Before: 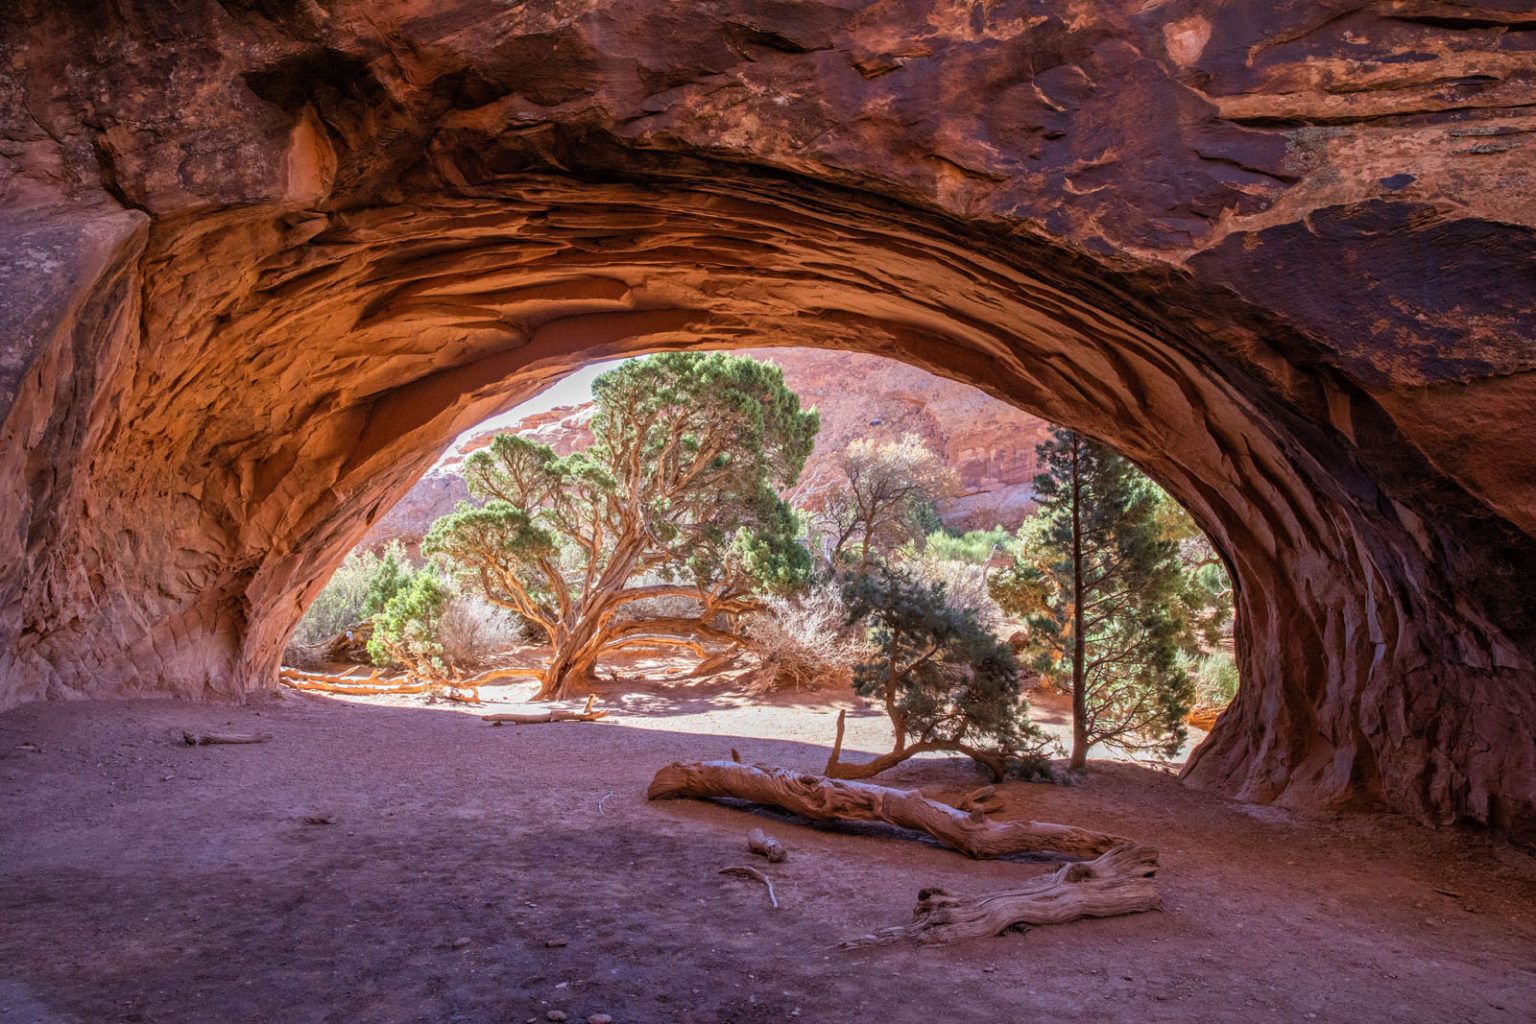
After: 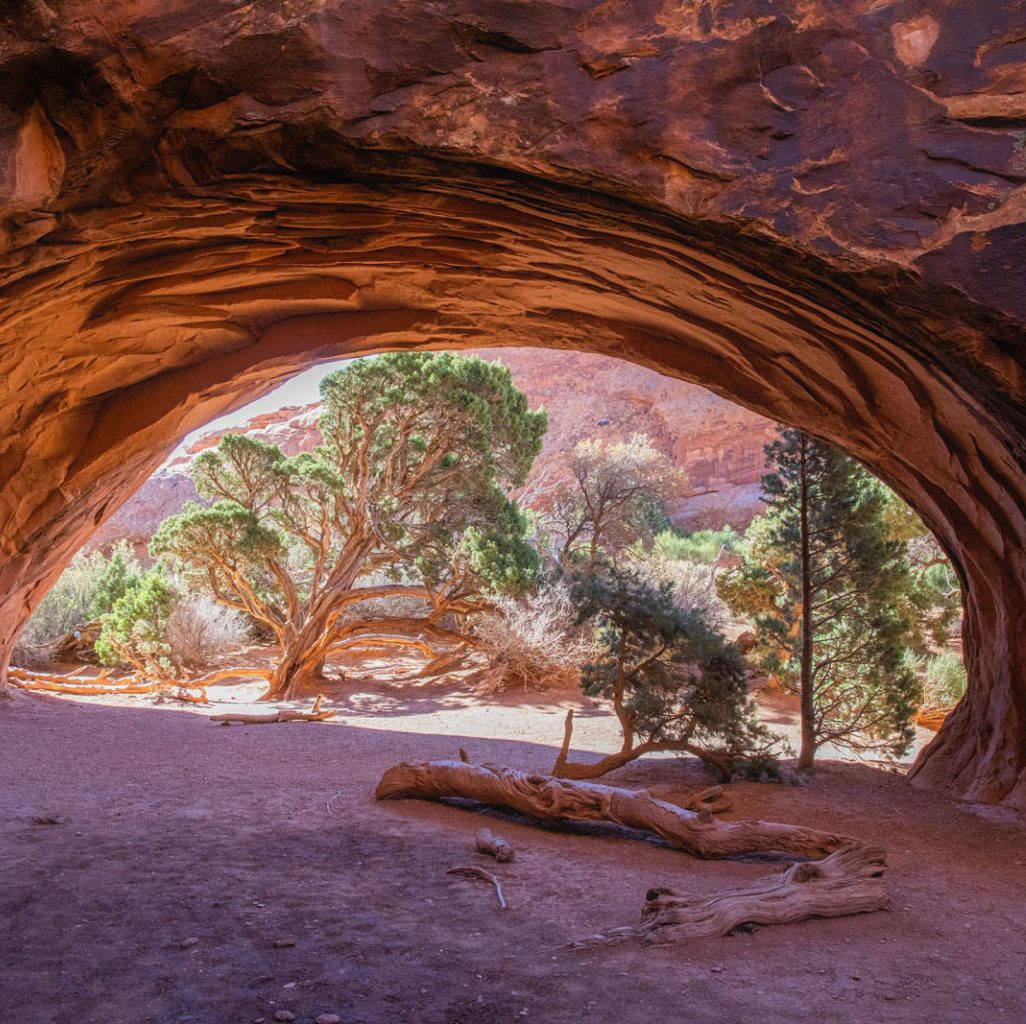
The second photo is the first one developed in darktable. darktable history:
crop and rotate: left 17.732%, right 15.423%
contrast equalizer: y [[0.5, 0.488, 0.462, 0.461, 0.491, 0.5], [0.5 ×6], [0.5 ×6], [0 ×6], [0 ×6]]
